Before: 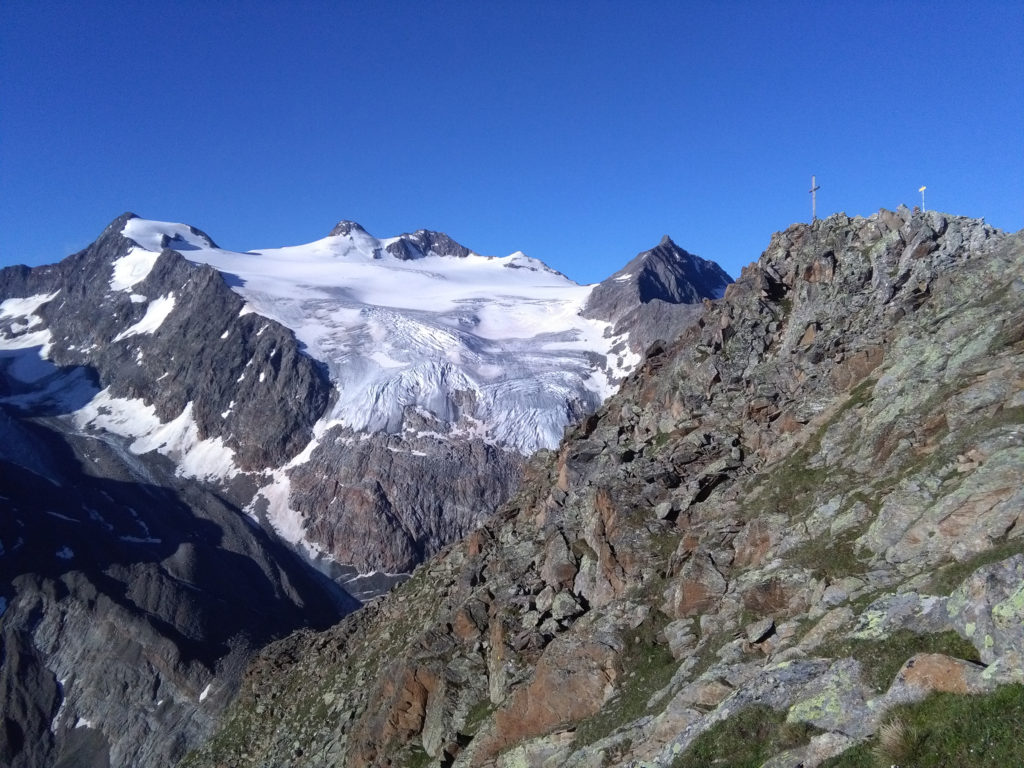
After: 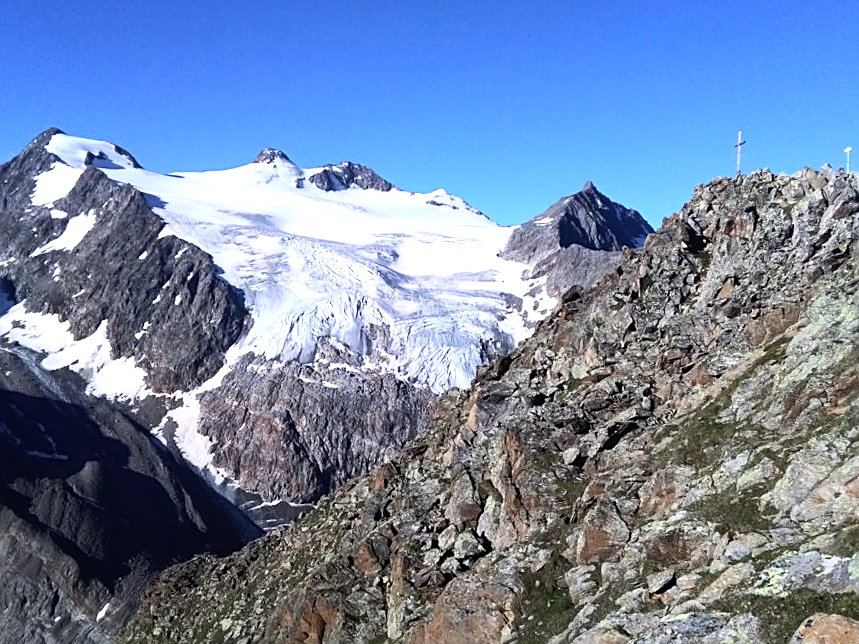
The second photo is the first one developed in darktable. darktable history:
sharpen: on, module defaults
crop and rotate: angle -3.27°, left 5.211%, top 5.211%, right 4.607%, bottom 4.607%
tone equalizer: -8 EV -0.75 EV, -7 EV -0.7 EV, -6 EV -0.6 EV, -5 EV -0.4 EV, -3 EV 0.4 EV, -2 EV 0.6 EV, -1 EV 0.7 EV, +0 EV 0.75 EV, edges refinement/feathering 500, mask exposure compensation -1.57 EV, preserve details no
base curve: curves: ch0 [(0, 0) (0.666, 0.806) (1, 1)]
exposure: exposure -0.072 EV, compensate highlight preservation false
